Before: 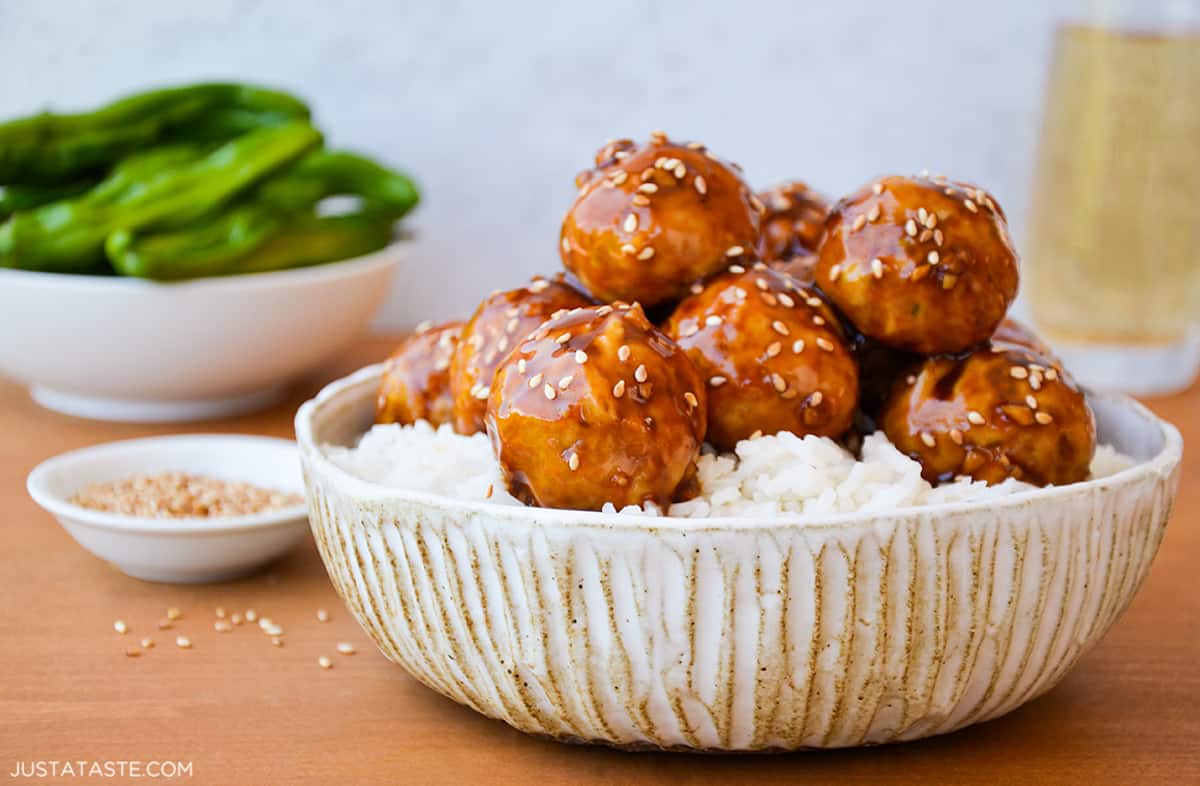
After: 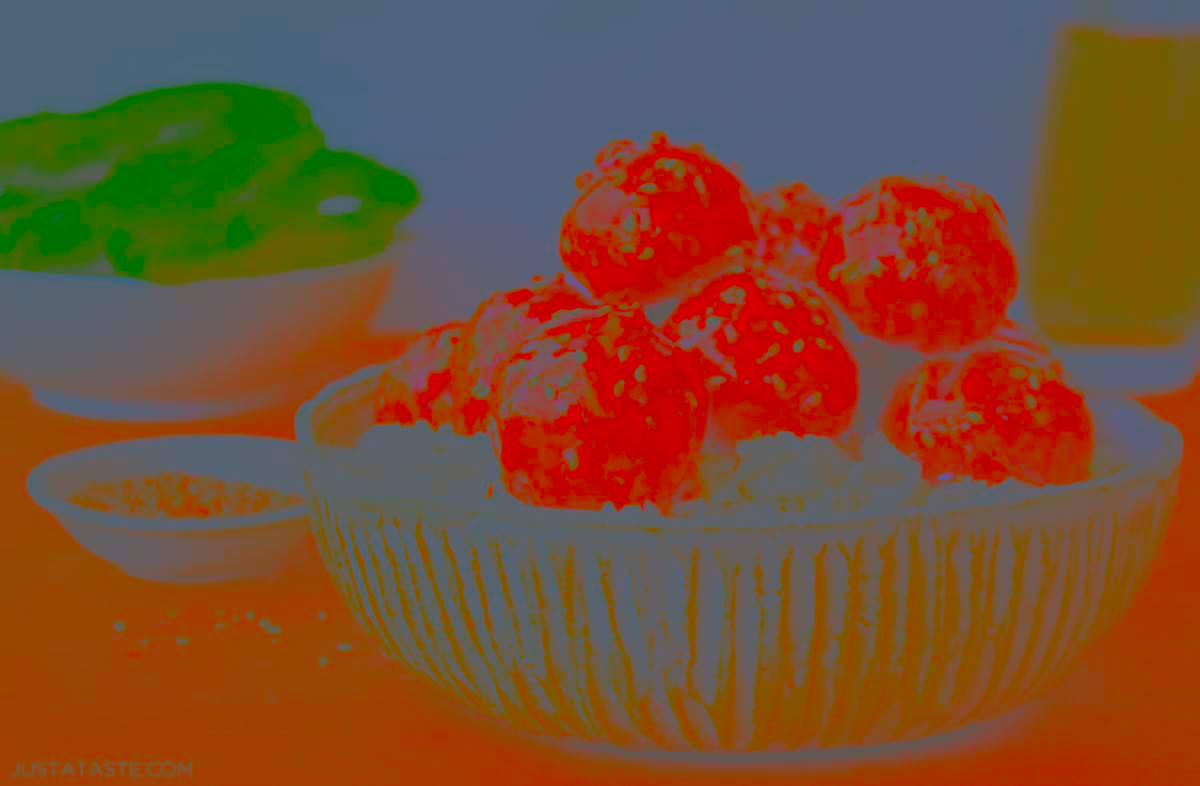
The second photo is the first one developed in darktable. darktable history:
contrast brightness saturation: contrast -0.971, brightness -0.164, saturation 0.755
